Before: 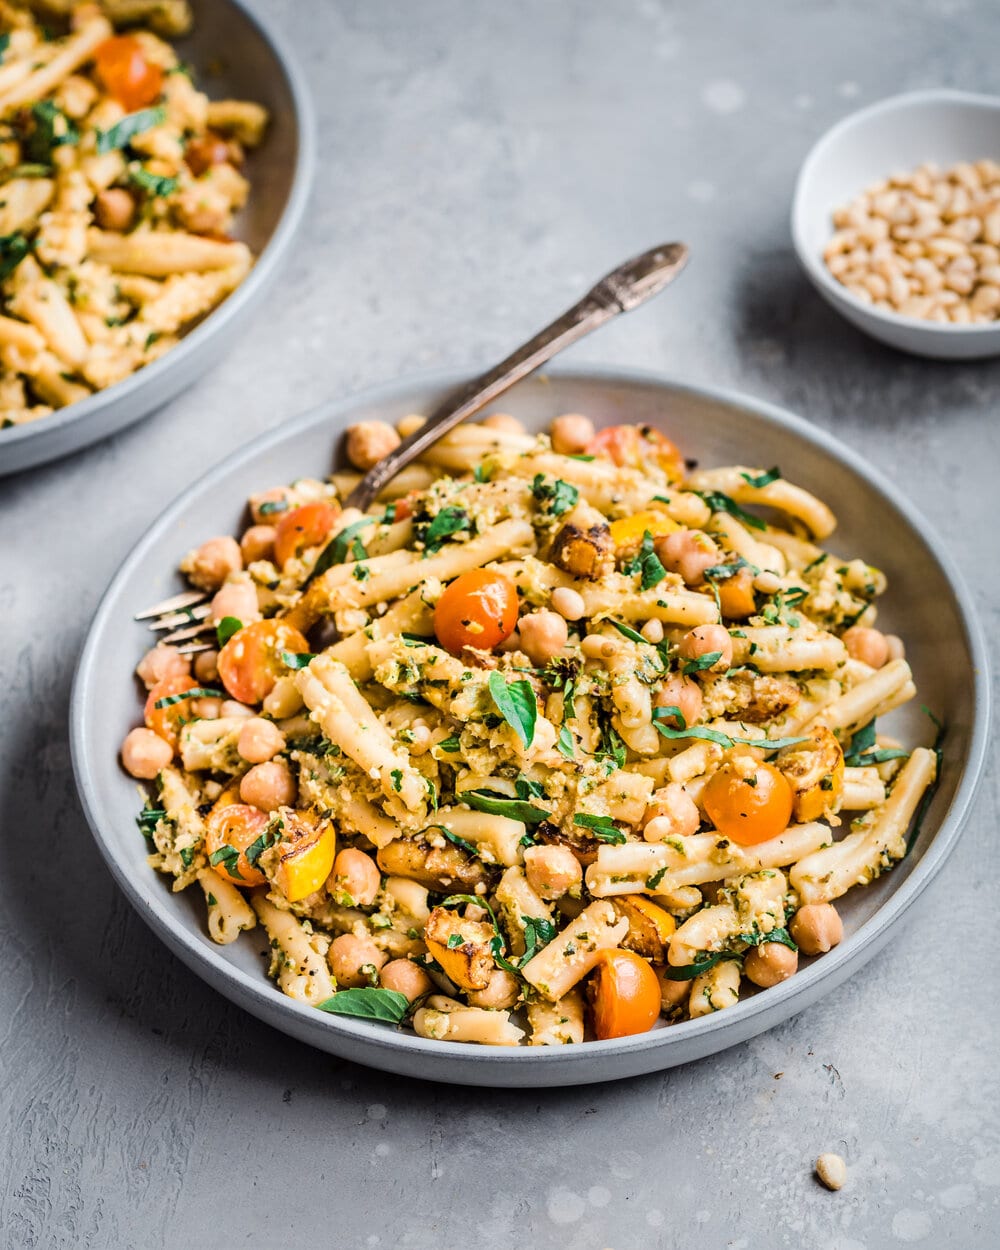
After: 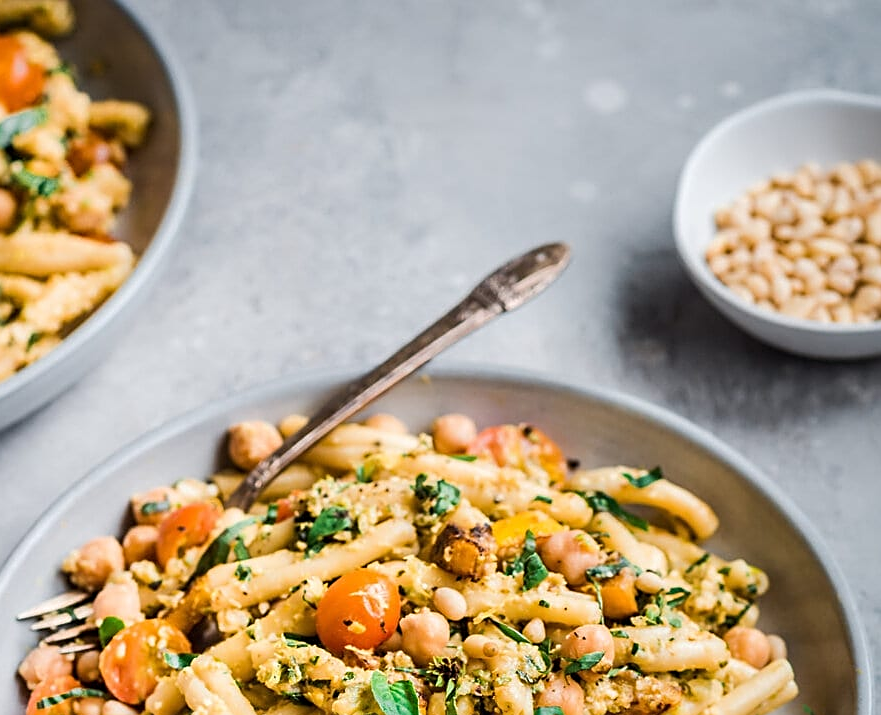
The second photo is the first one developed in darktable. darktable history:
crop and rotate: left 11.812%, bottom 42.776%
sharpen: on, module defaults
